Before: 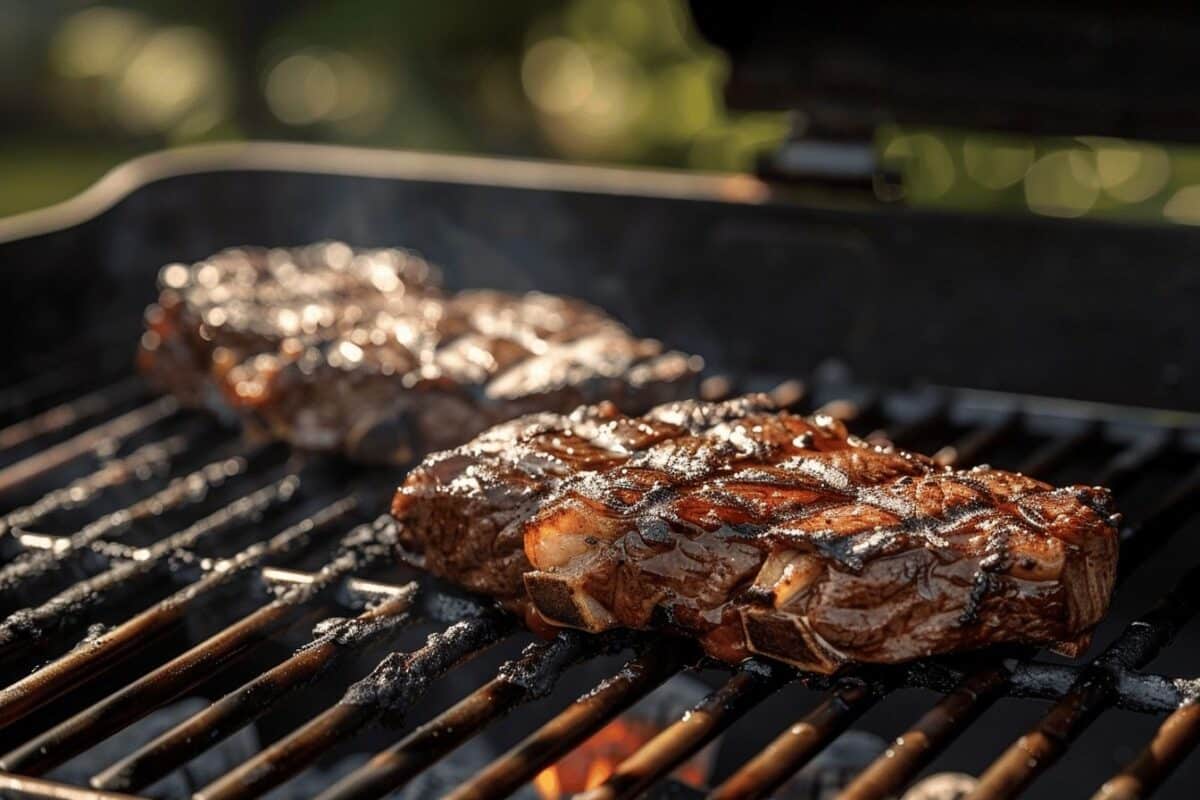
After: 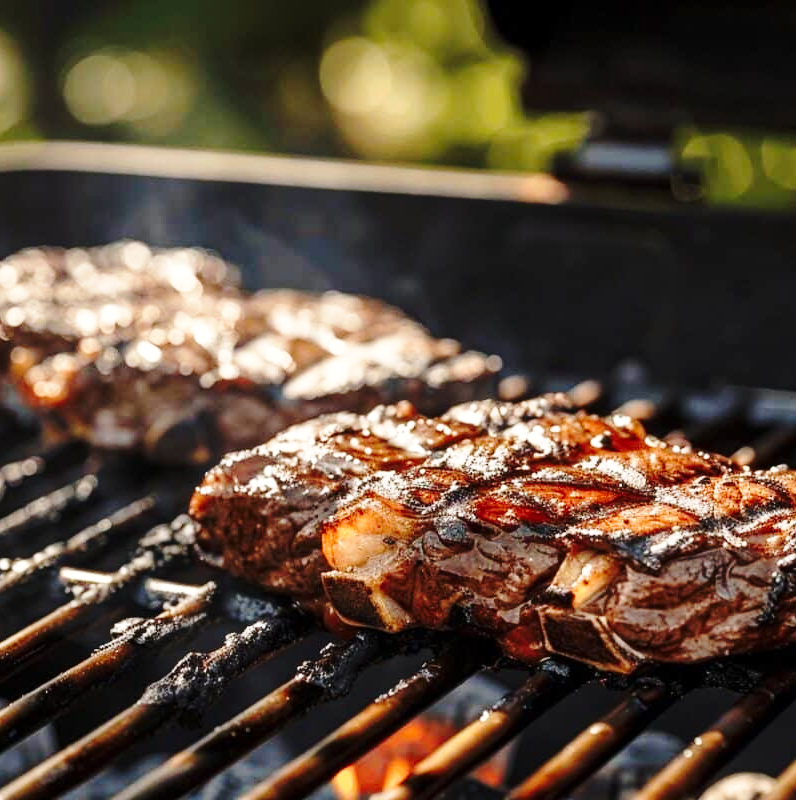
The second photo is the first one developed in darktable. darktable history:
crop: left 16.896%, right 16.741%
base curve: curves: ch0 [(0, 0) (0.032, 0.037) (0.105, 0.228) (0.435, 0.76) (0.856, 0.983) (1, 1)], preserve colors none
